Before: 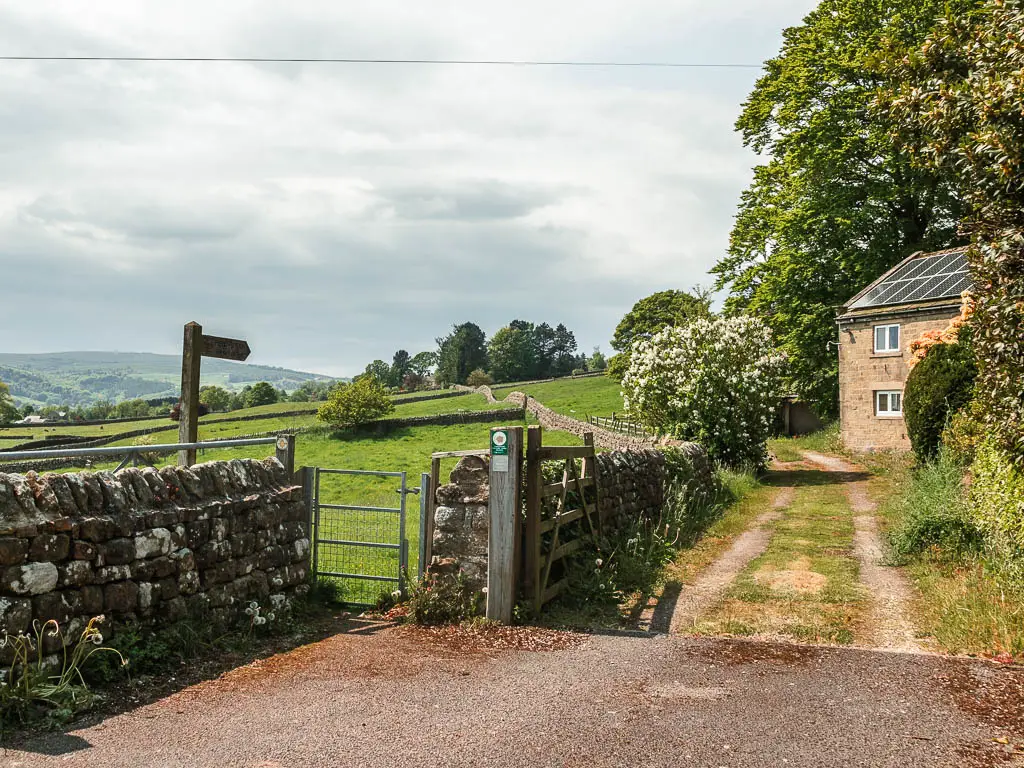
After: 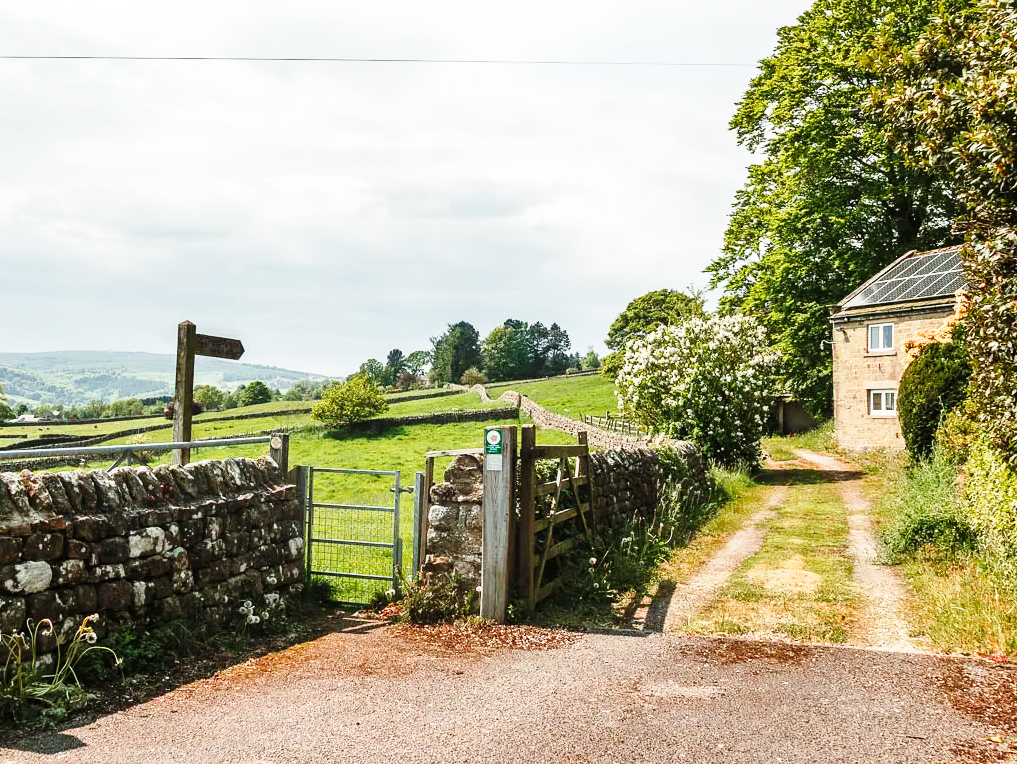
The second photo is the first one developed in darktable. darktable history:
base curve: curves: ch0 [(0, 0) (0.028, 0.03) (0.121, 0.232) (0.46, 0.748) (0.859, 0.968) (1, 1)], preserve colors none
crop and rotate: left 0.614%, top 0.179%, bottom 0.309%
